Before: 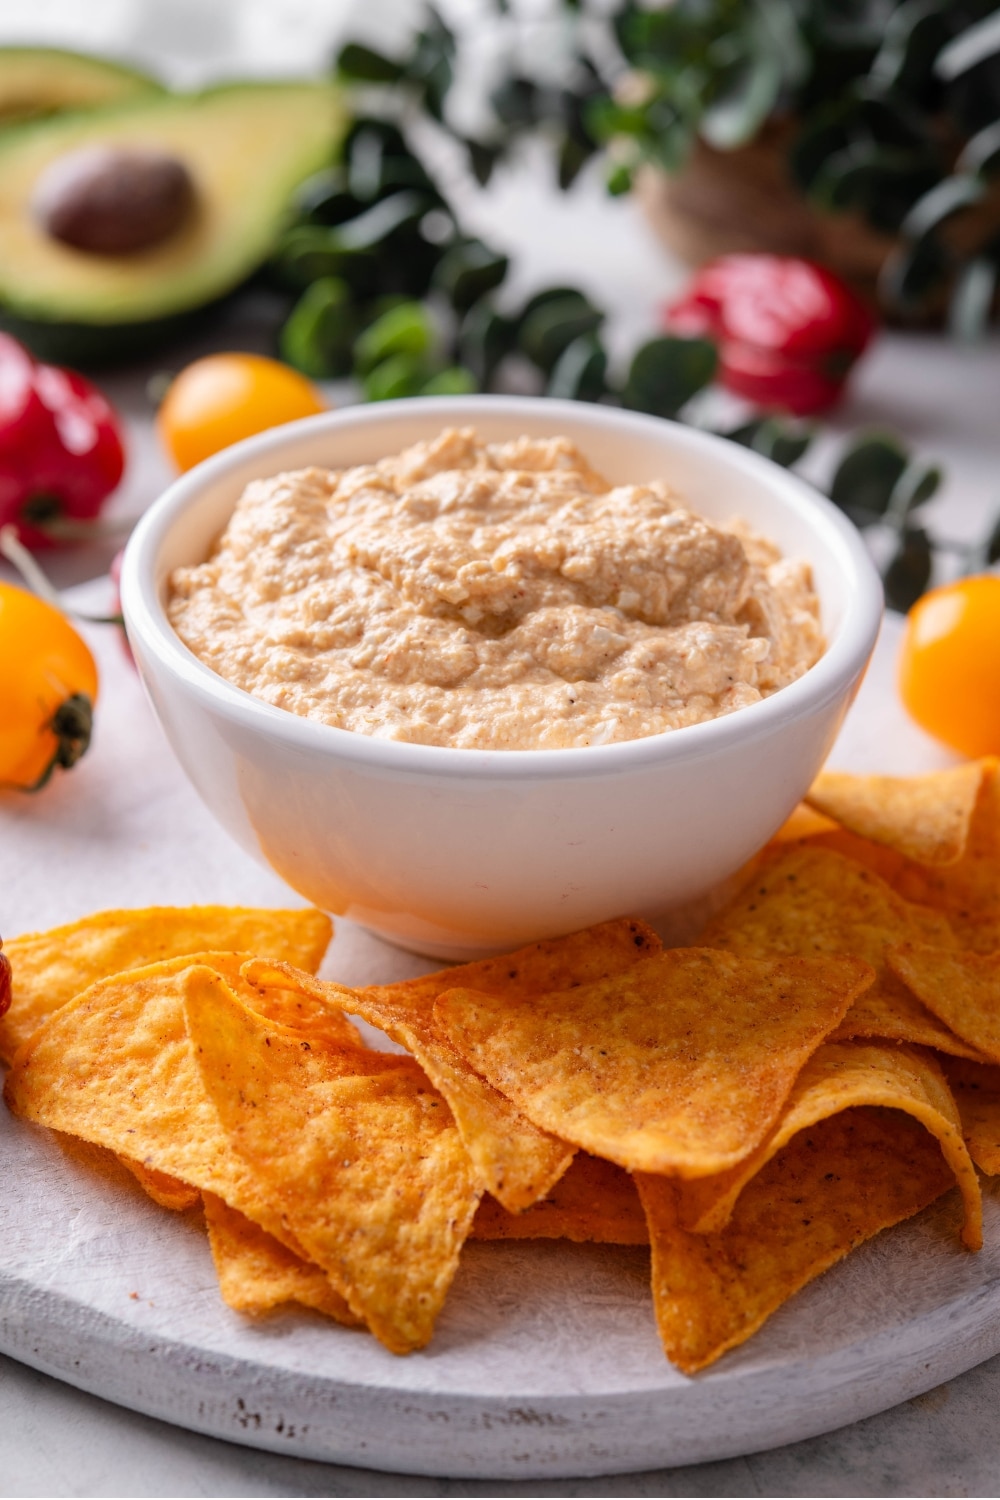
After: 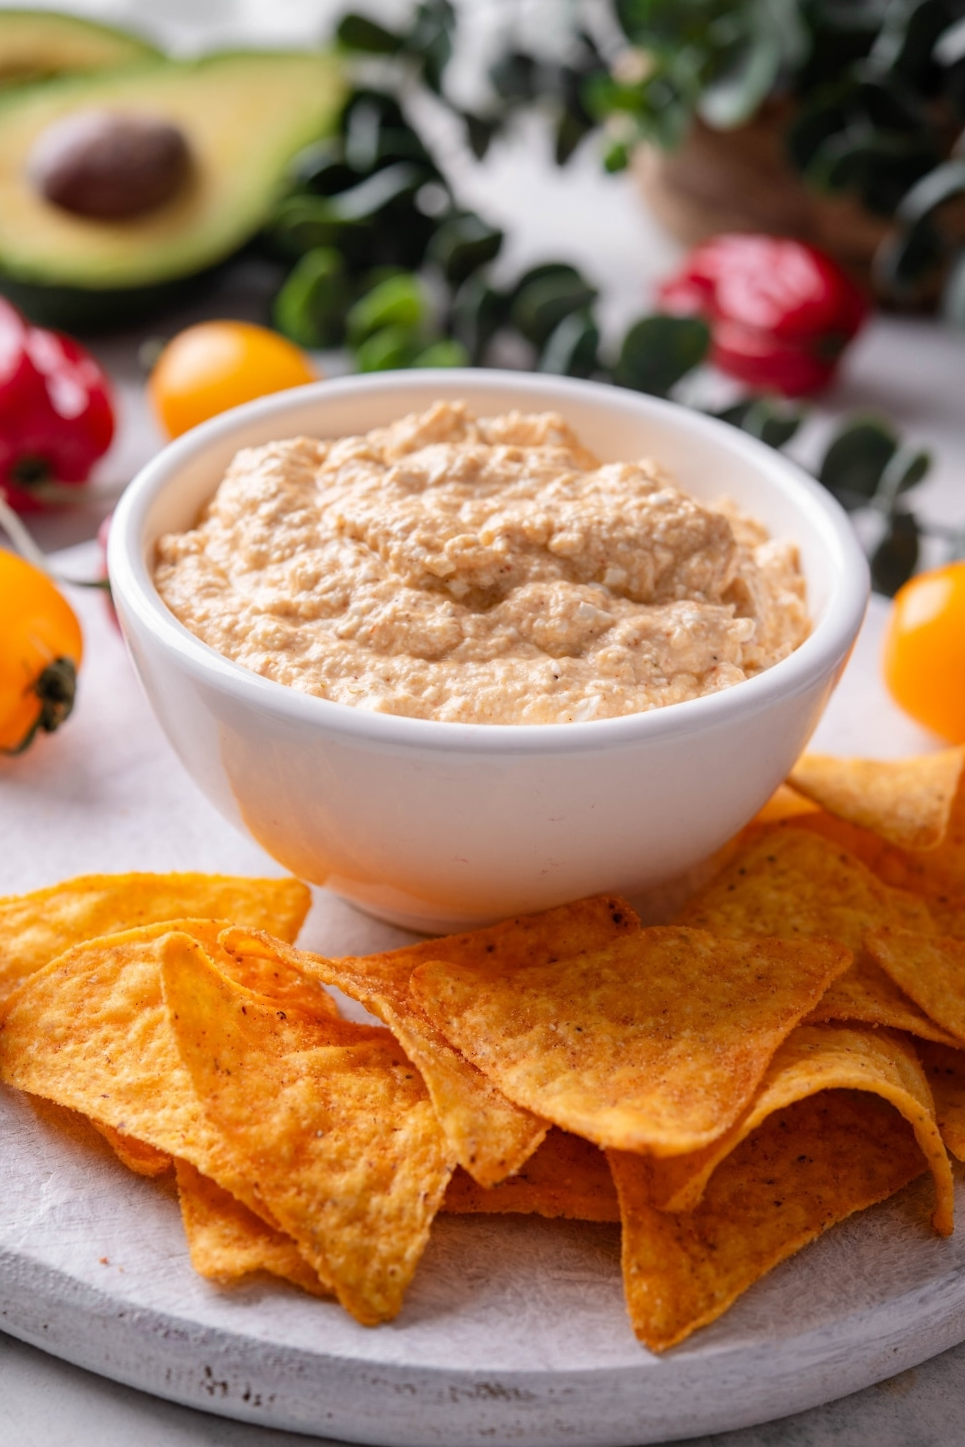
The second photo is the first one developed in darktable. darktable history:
crop and rotate: angle -1.38°
tone equalizer: -7 EV 0.096 EV, edges refinement/feathering 500, mask exposure compensation -1.57 EV, preserve details no
